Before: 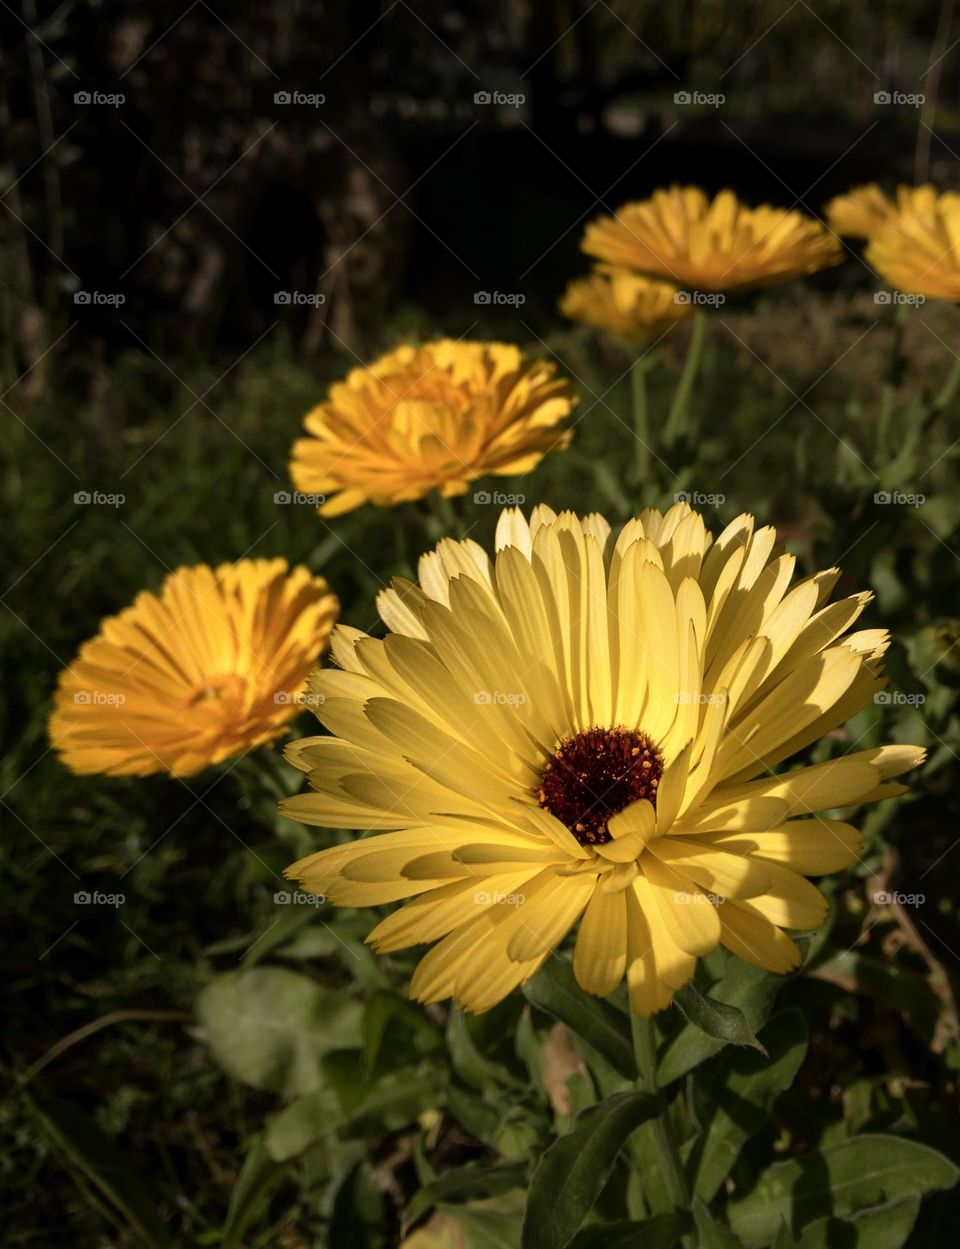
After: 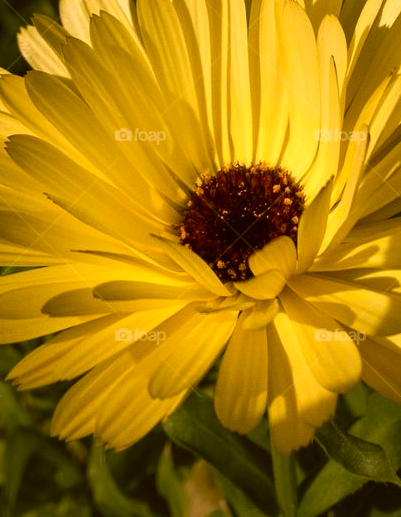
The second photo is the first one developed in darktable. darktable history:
color correction: highlights a* 8.3, highlights b* 14.89, shadows a* -0.381, shadows b* 25.76
crop: left 37.474%, top 45.125%, right 20.709%, bottom 13.458%
